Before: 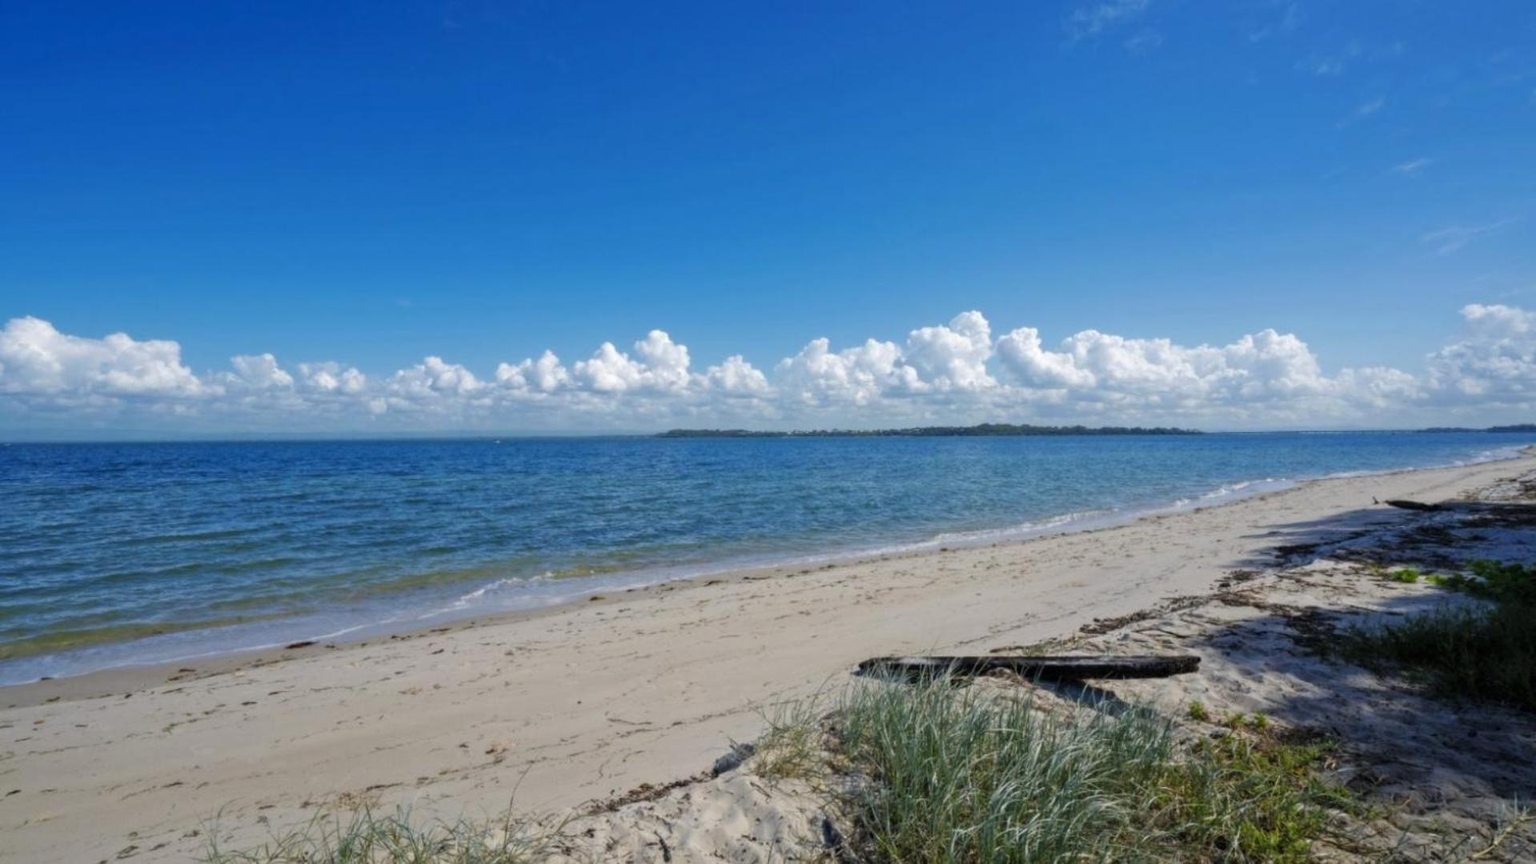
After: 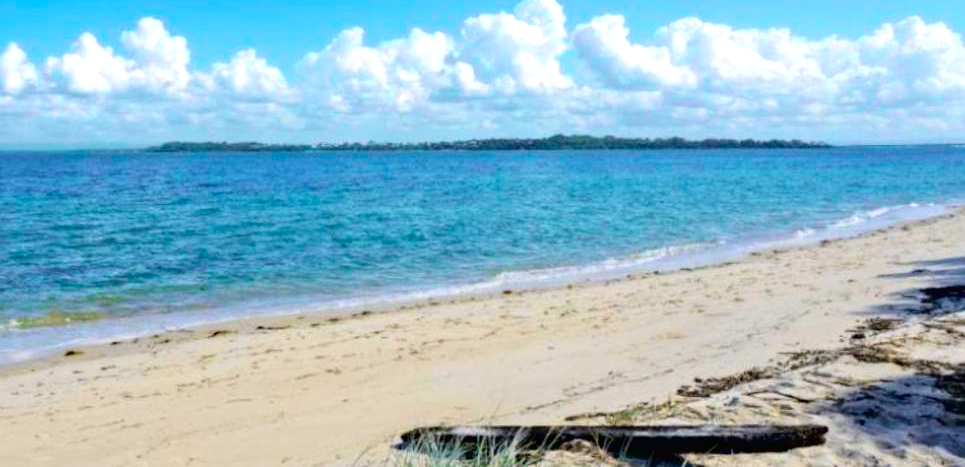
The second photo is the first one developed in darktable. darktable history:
haze removal: compatibility mode true, adaptive false
exposure: black level correction 0, exposure 0.5 EV, compensate exposure bias true, compensate highlight preservation false
crop: left 35.03%, top 36.625%, right 14.663%, bottom 20.057%
shadows and highlights: shadows 30.86, highlights 0, soften with gaussian
tone curve: curves: ch0 [(0, 0.013) (0.054, 0.018) (0.205, 0.197) (0.289, 0.309) (0.382, 0.437) (0.475, 0.552) (0.666, 0.743) (0.791, 0.85) (1, 0.998)]; ch1 [(0, 0) (0.394, 0.338) (0.449, 0.404) (0.499, 0.498) (0.526, 0.528) (0.543, 0.564) (0.589, 0.633) (0.66, 0.687) (0.783, 0.804) (1, 1)]; ch2 [(0, 0) (0.304, 0.31) (0.403, 0.399) (0.441, 0.421) (0.474, 0.466) (0.498, 0.496) (0.524, 0.538) (0.555, 0.584) (0.633, 0.665) (0.7, 0.711) (1, 1)], color space Lab, independent channels, preserve colors none
